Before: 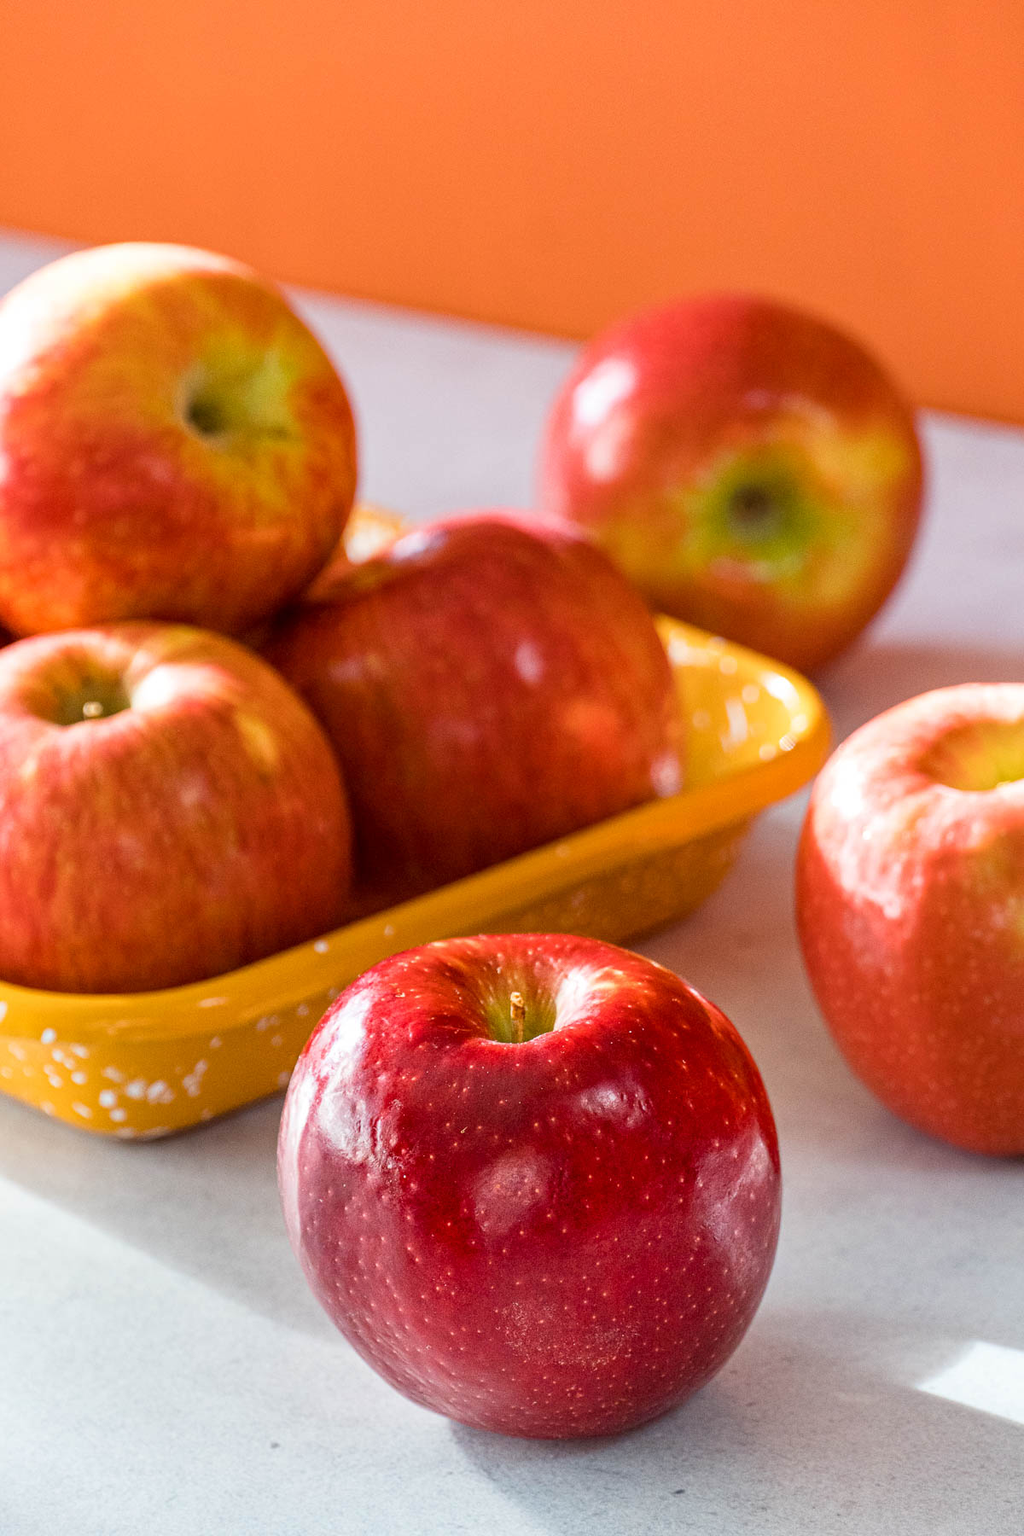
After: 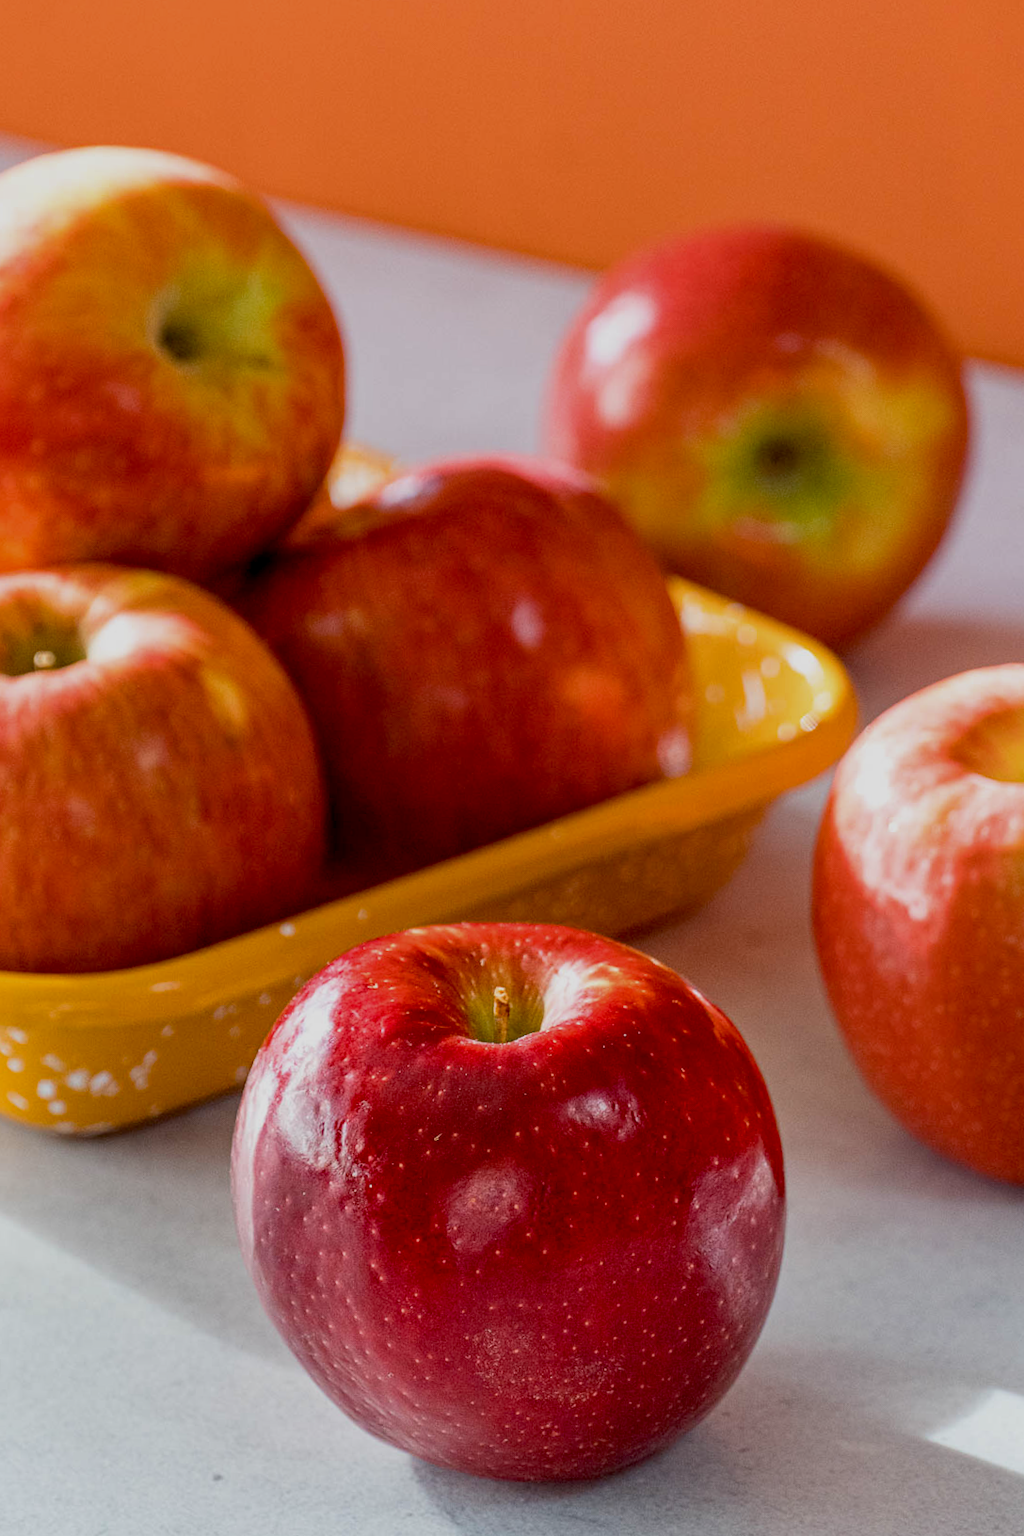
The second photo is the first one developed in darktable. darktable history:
exposure: black level correction 0.011, exposure -0.478 EV, compensate highlight preservation false
crop and rotate: angle -1.96°, left 3.097%, top 4.154%, right 1.586%, bottom 0.529%
